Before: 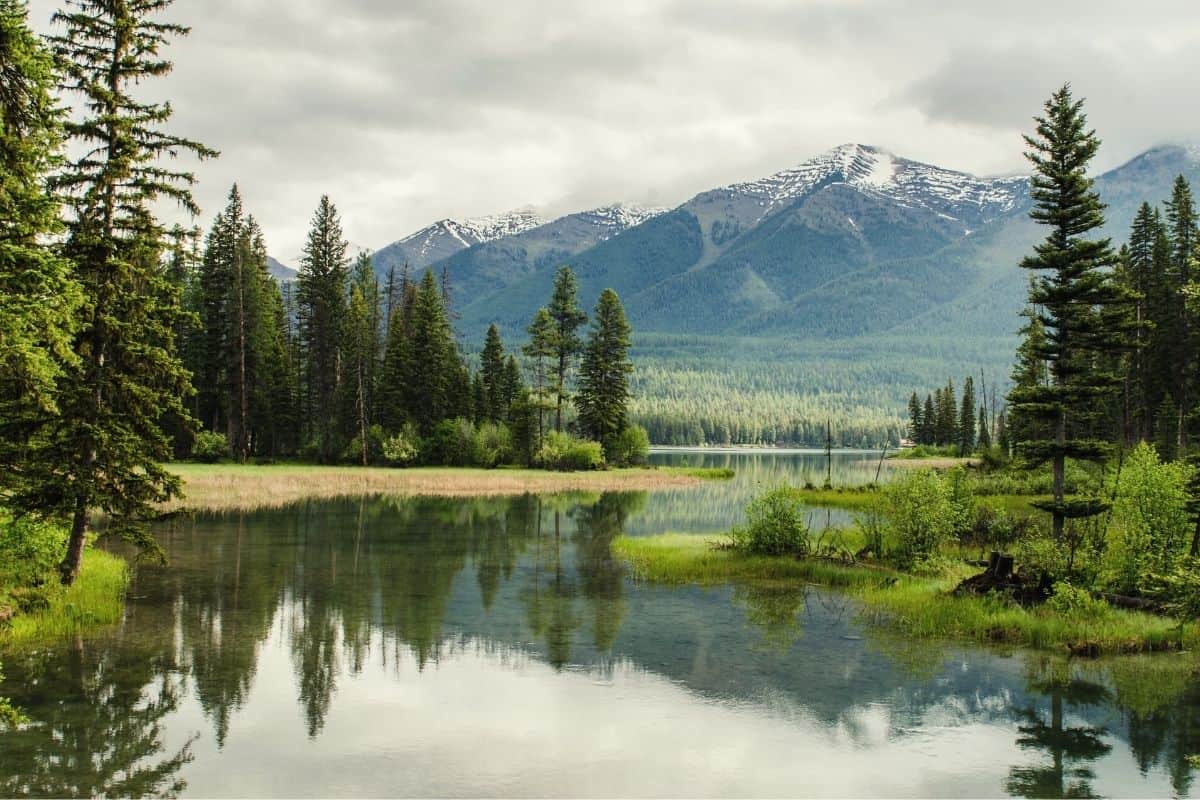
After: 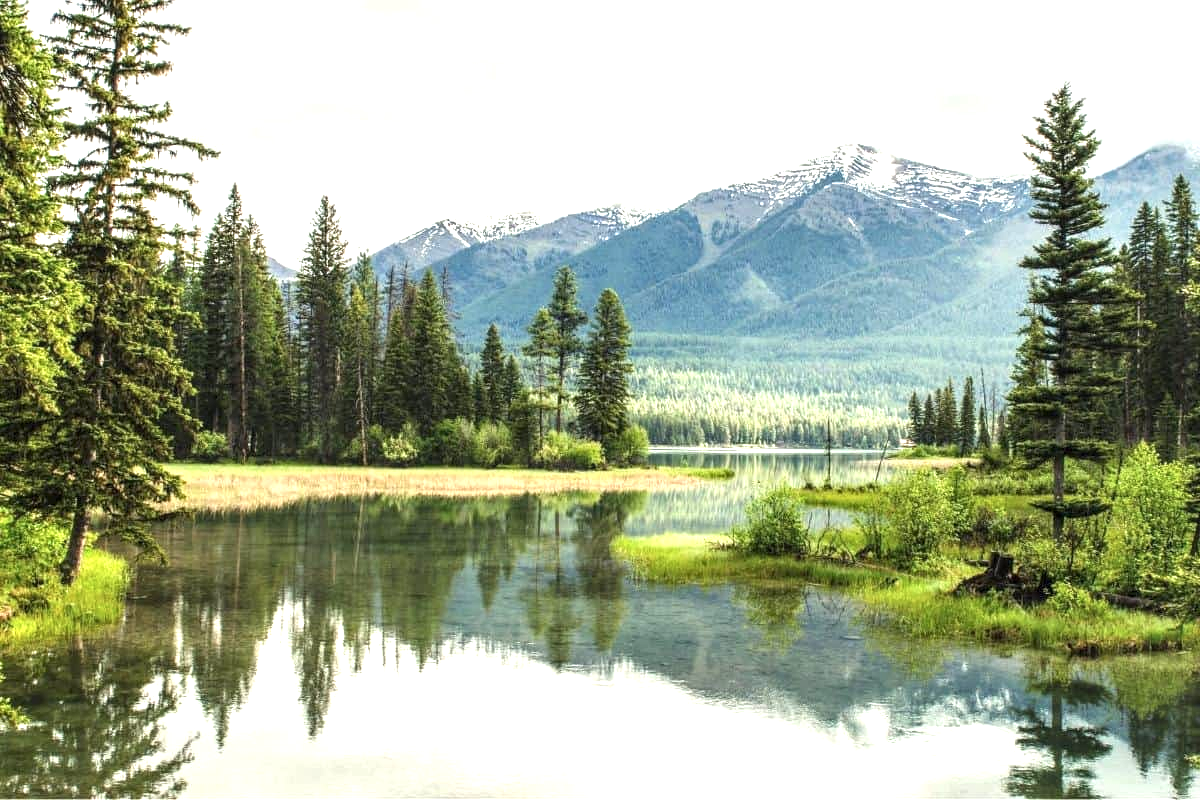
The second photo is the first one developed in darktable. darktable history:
exposure: exposure 1 EV, compensate highlight preservation false
contrast brightness saturation: saturation -0.05
local contrast: on, module defaults
